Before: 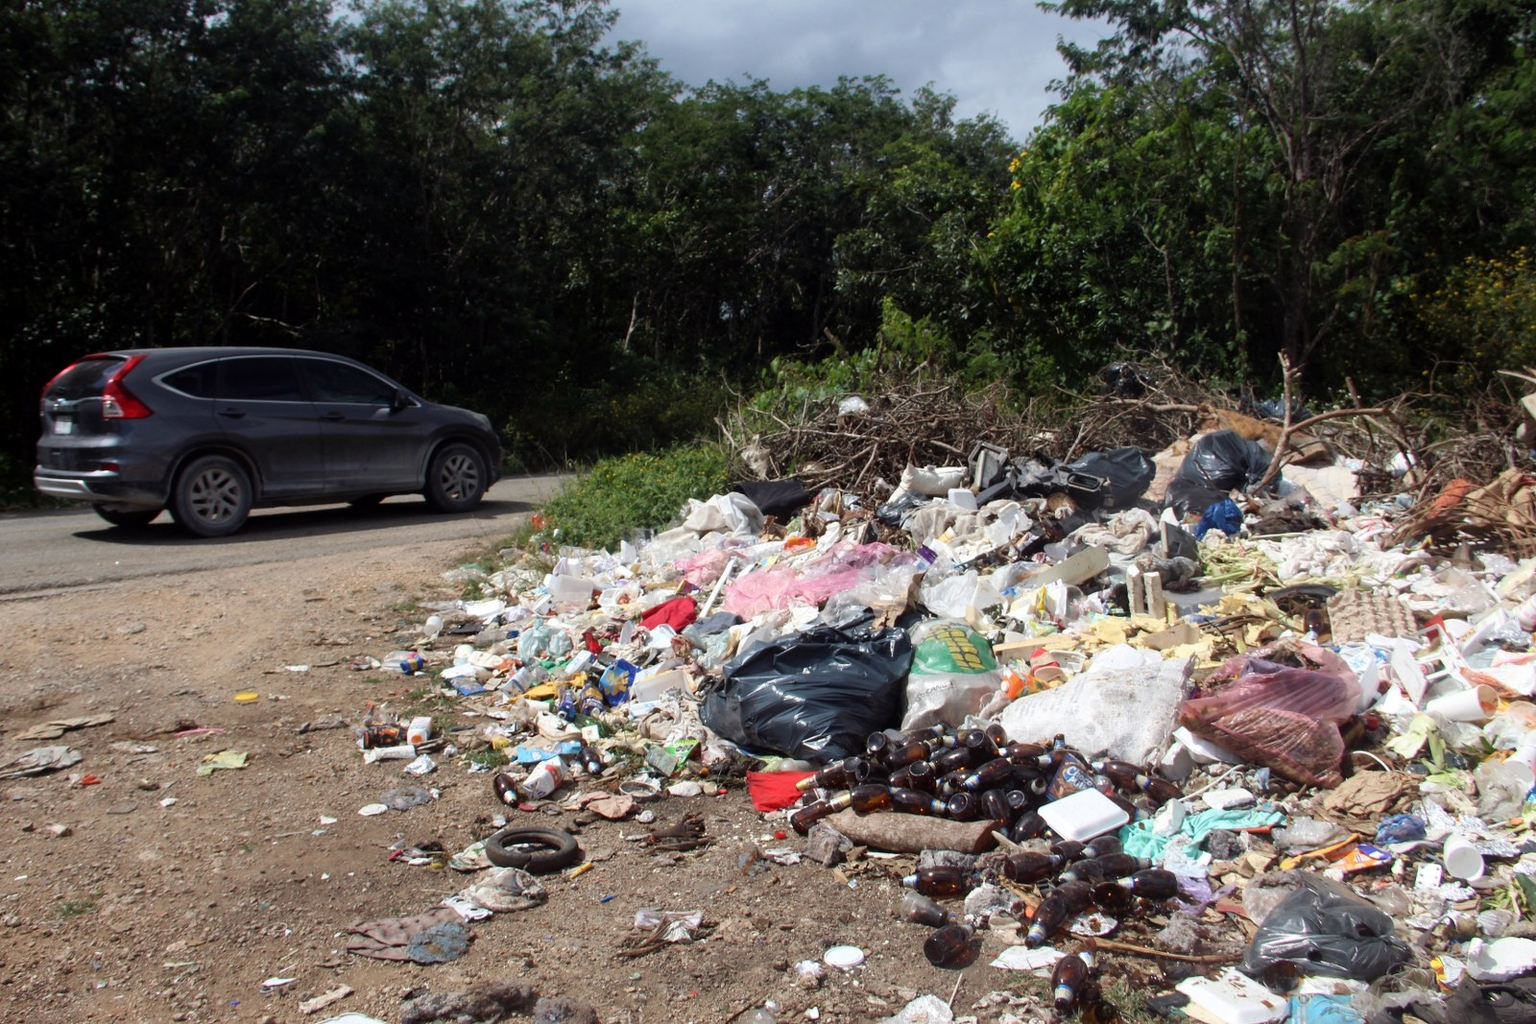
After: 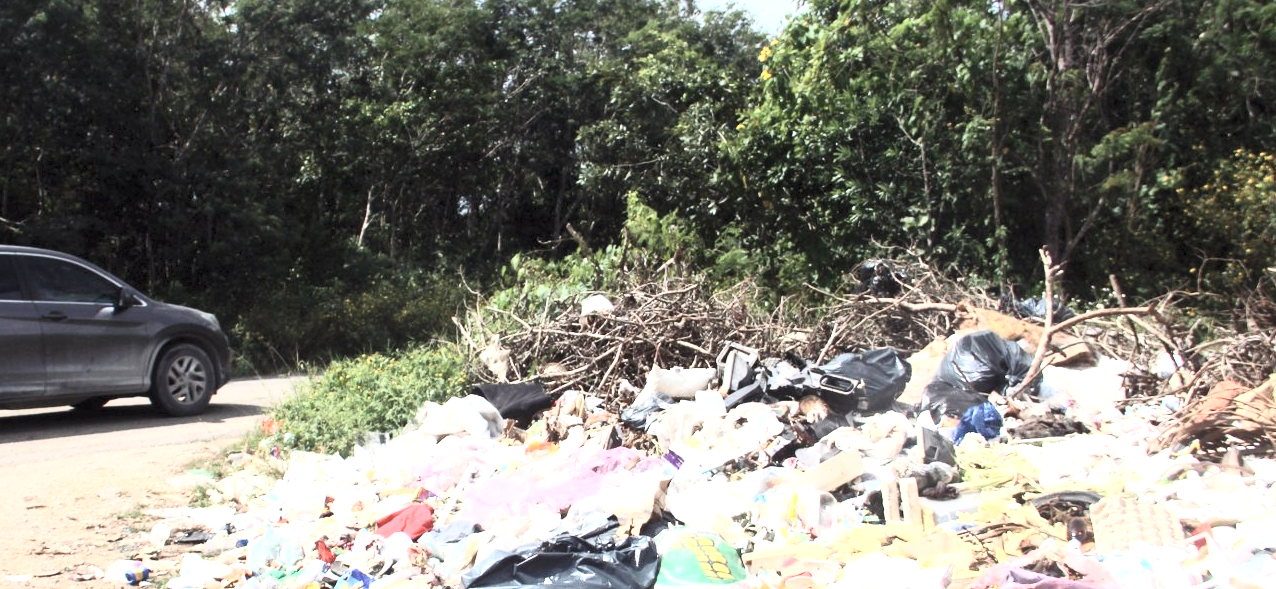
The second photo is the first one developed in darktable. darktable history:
crop: left 18.267%, top 11.113%, right 1.98%, bottom 33.611%
local contrast: mode bilateral grid, contrast 20, coarseness 51, detail 128%, midtone range 0.2
exposure: black level correction 0, exposure 1 EV, compensate exposure bias true, compensate highlight preservation false
contrast brightness saturation: contrast 0.443, brightness 0.56, saturation -0.192
